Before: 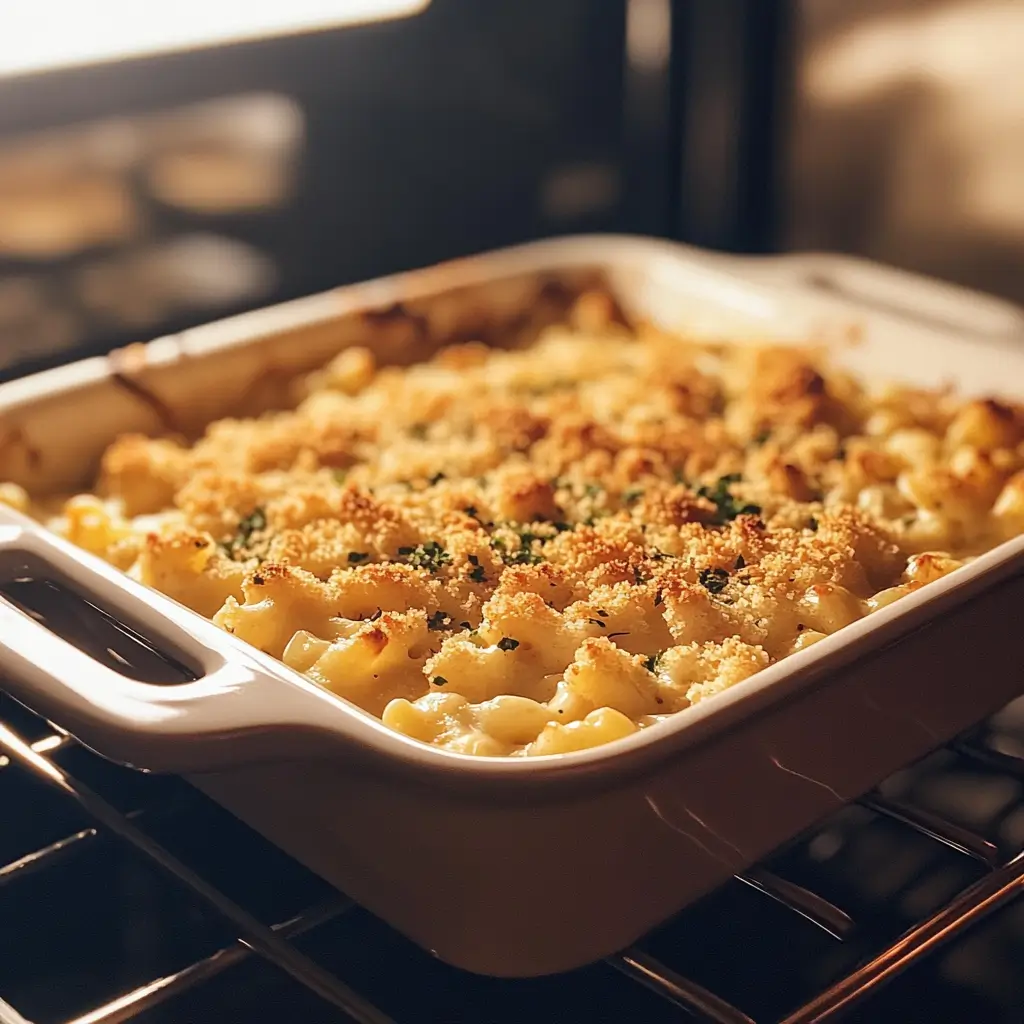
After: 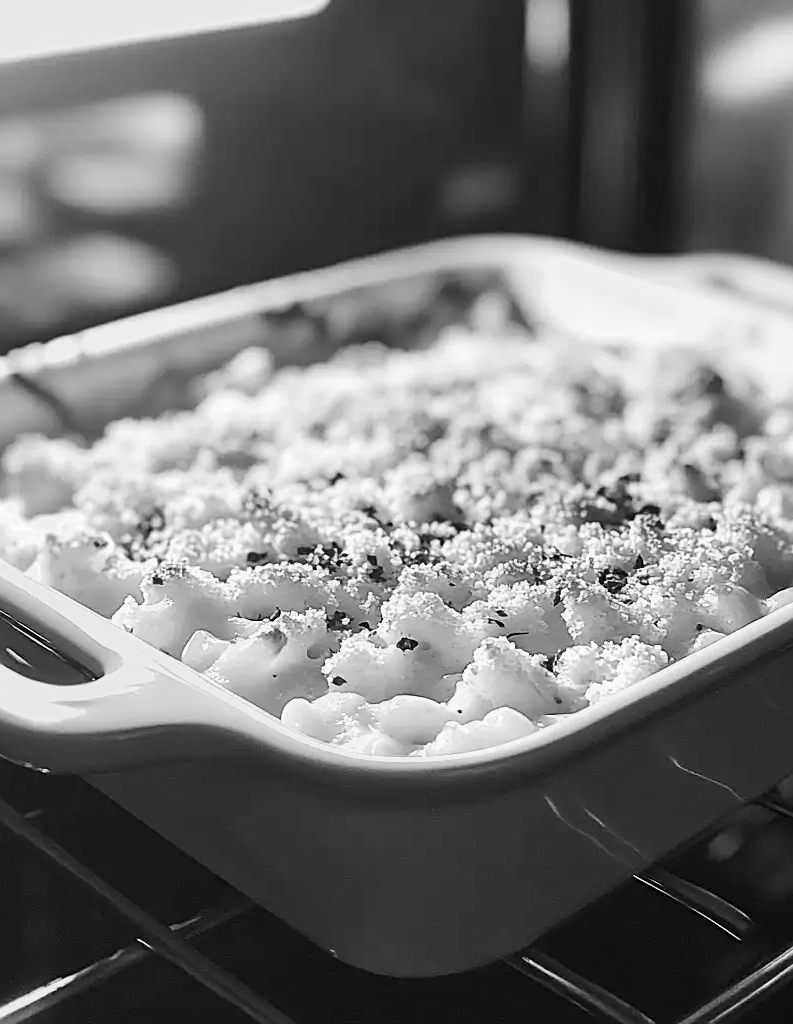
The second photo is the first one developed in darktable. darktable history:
sharpen: on, module defaults
monochrome: a -71.75, b 75.82
tone curve: curves: ch0 [(0, 0) (0.55, 0.716) (0.841, 0.969)]
crop: left 9.88%, right 12.664%
